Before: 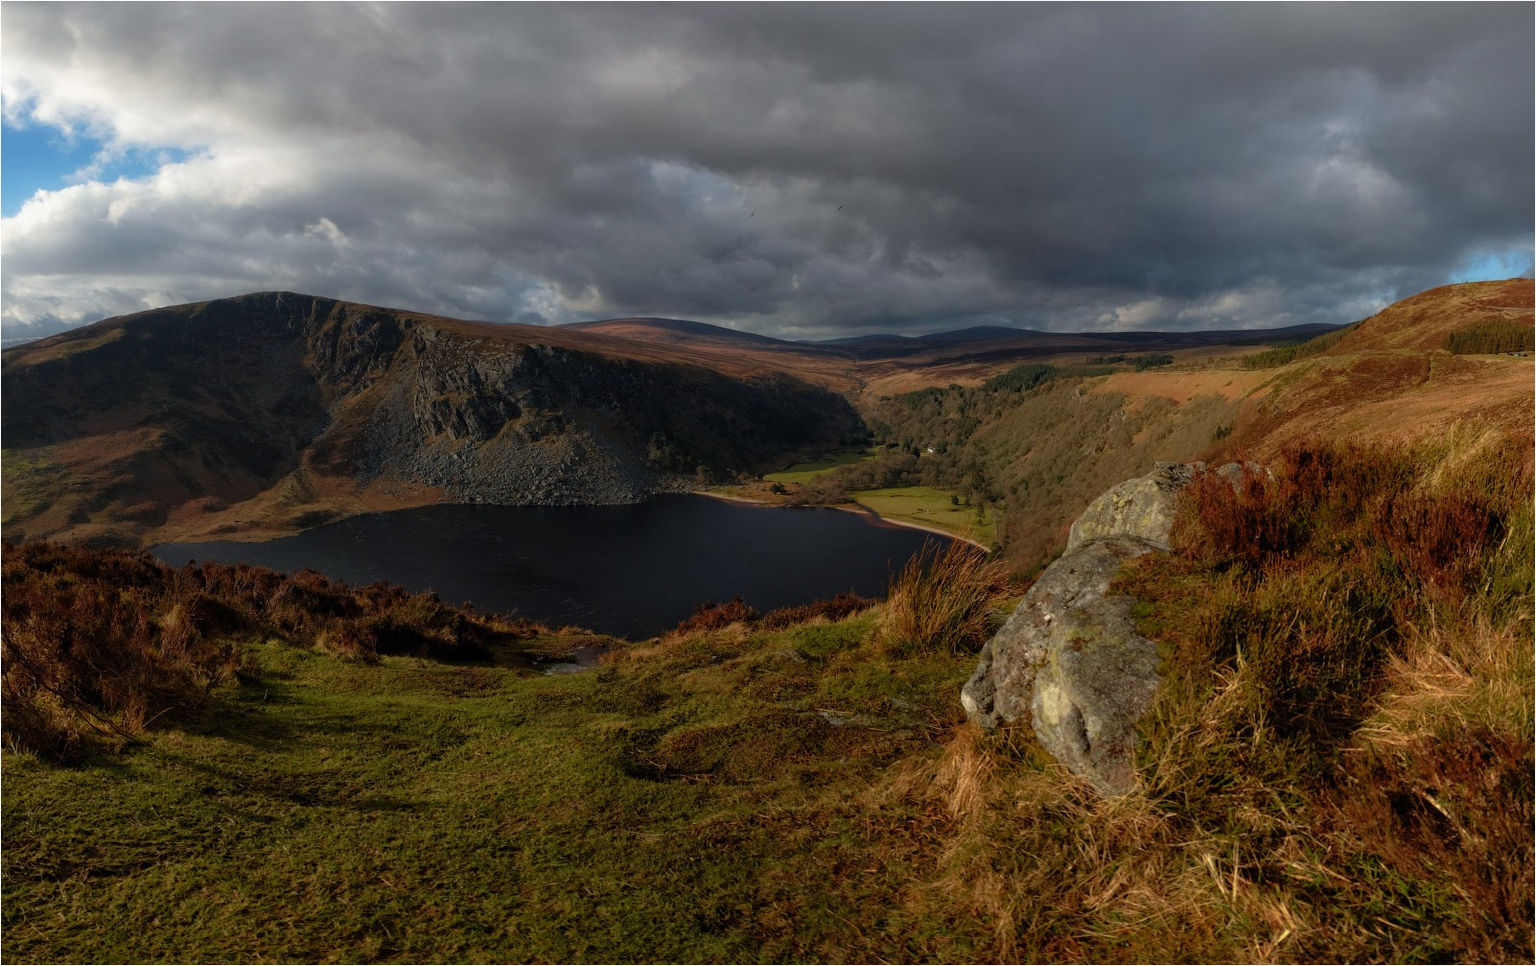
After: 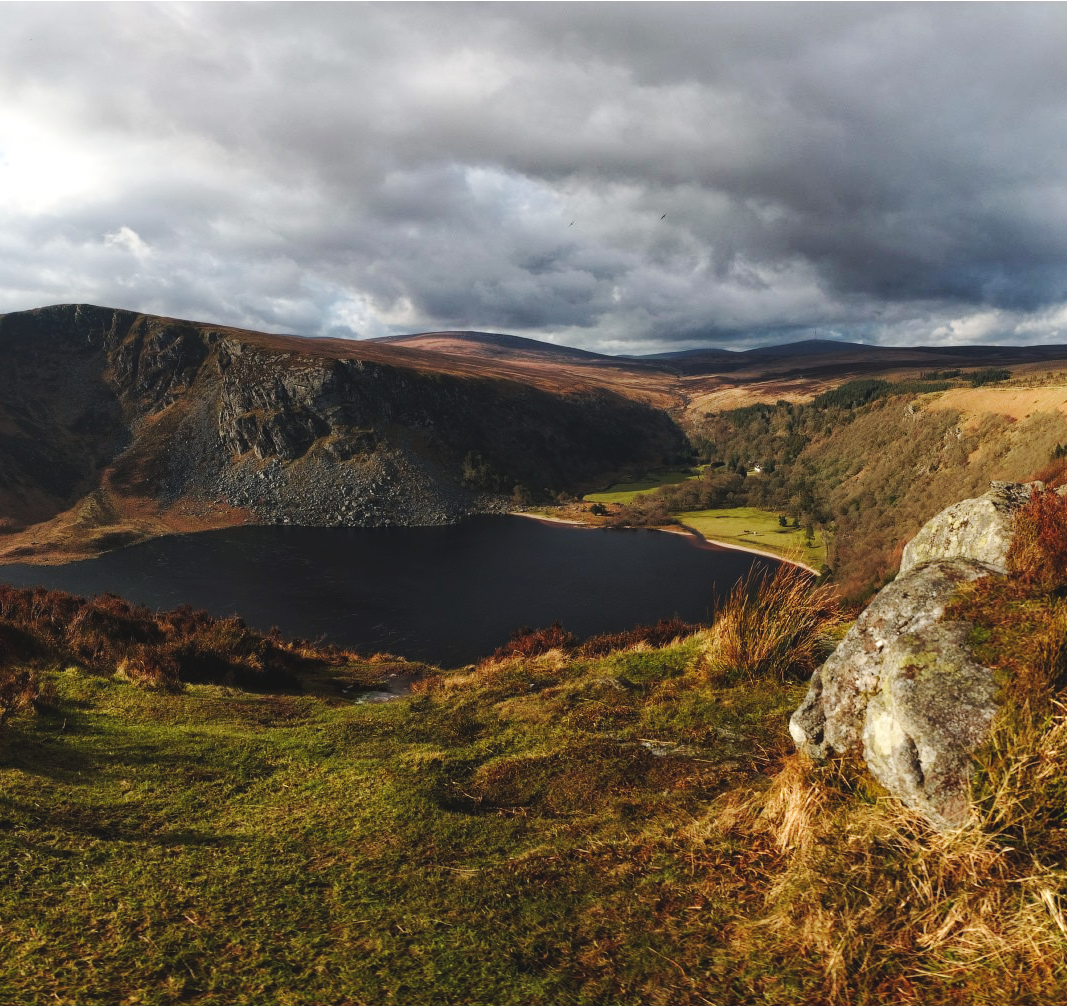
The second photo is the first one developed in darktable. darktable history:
base curve: curves: ch0 [(0, 0.007) (0.028, 0.063) (0.121, 0.311) (0.46, 0.743) (0.859, 0.957) (1, 1)], preserve colors none
crop and rotate: left 13.342%, right 19.991%
tone equalizer: -8 EV -0.75 EV, -7 EV -0.7 EV, -6 EV -0.6 EV, -5 EV -0.4 EV, -3 EV 0.4 EV, -2 EV 0.6 EV, -1 EV 0.7 EV, +0 EV 0.75 EV, edges refinement/feathering 500, mask exposure compensation -1.57 EV, preserve details no
